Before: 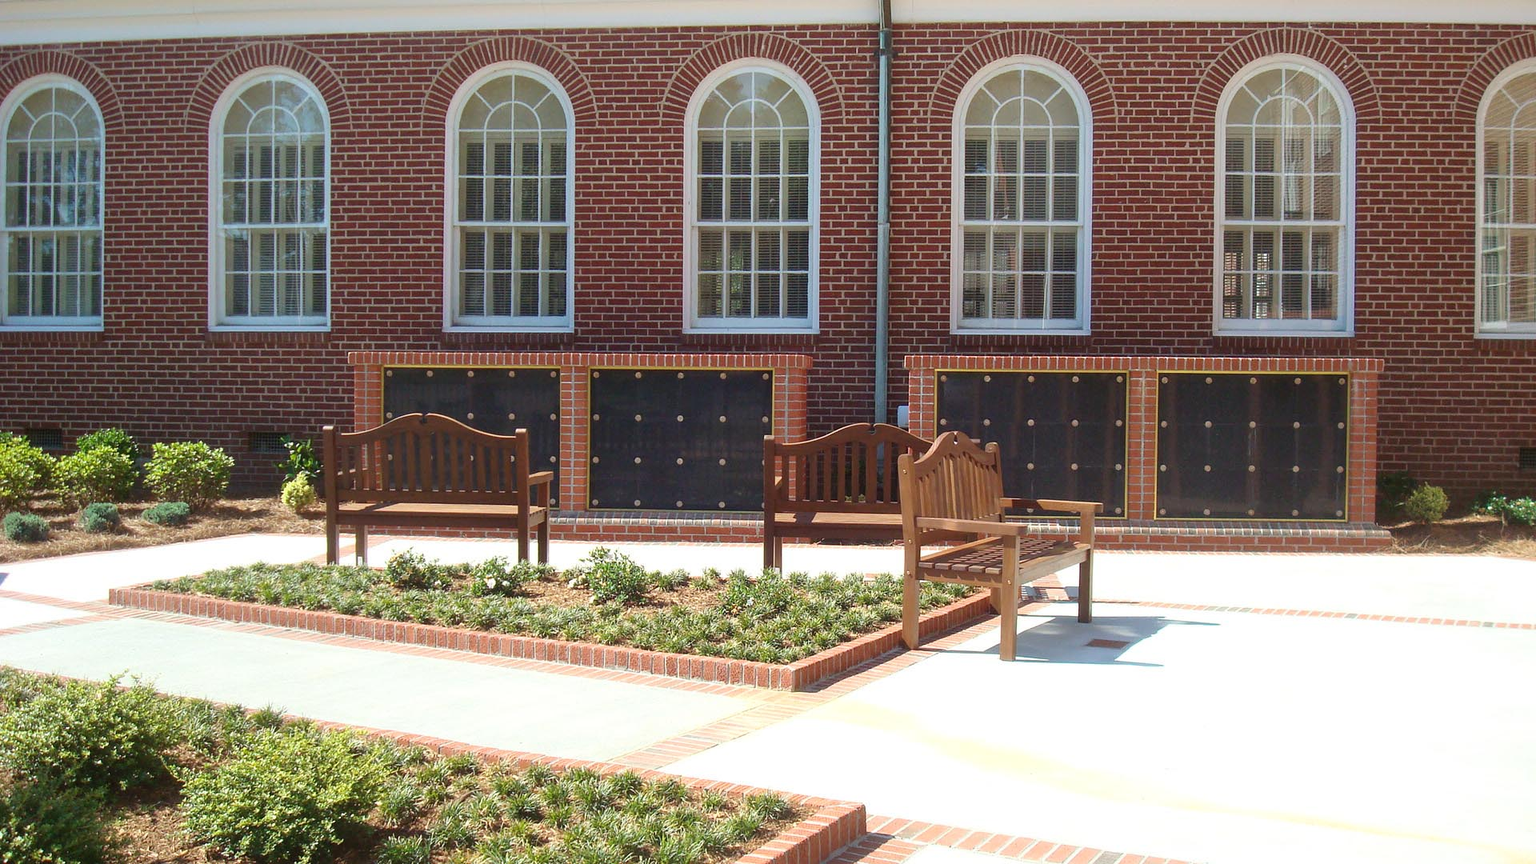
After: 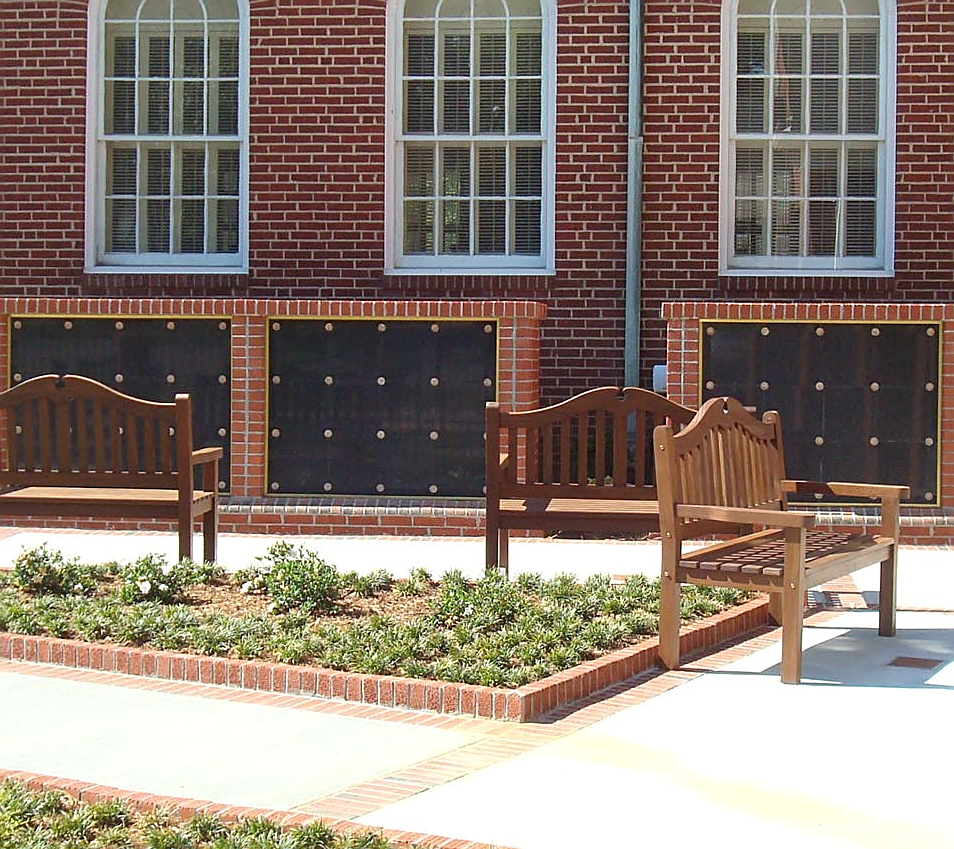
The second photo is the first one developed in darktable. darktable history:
crop and rotate: angle 0.02°, left 24.446%, top 13.186%, right 25.785%, bottom 8.127%
sharpen: on, module defaults
levels: mode automatic, levels [0.016, 0.484, 0.953]
tone equalizer: edges refinement/feathering 500, mask exposure compensation -1.57 EV, preserve details no
